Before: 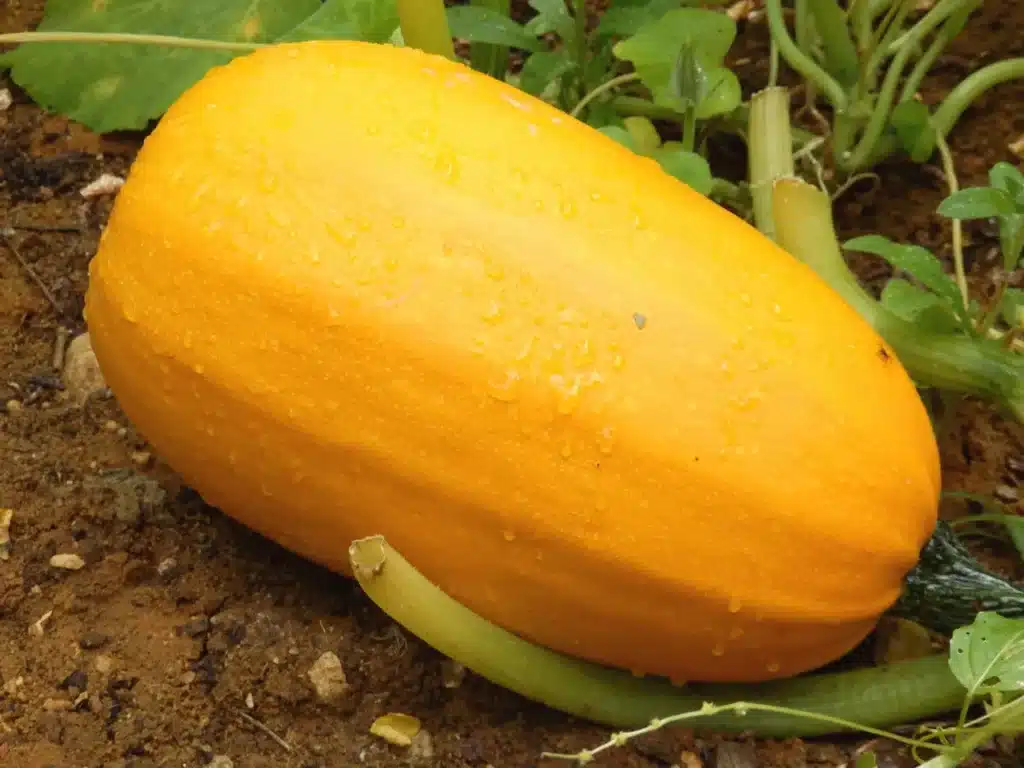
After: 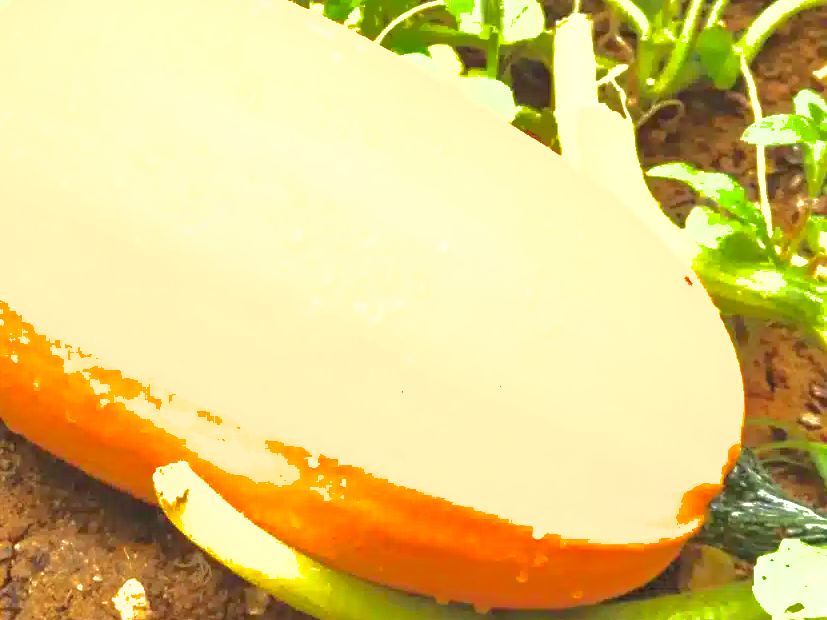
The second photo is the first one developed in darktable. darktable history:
shadows and highlights: shadows 40, highlights -60
exposure: black level correction 0, exposure 2.327 EV, compensate exposure bias true, compensate highlight preservation false
crop: left 19.159%, top 9.58%, bottom 9.58%
